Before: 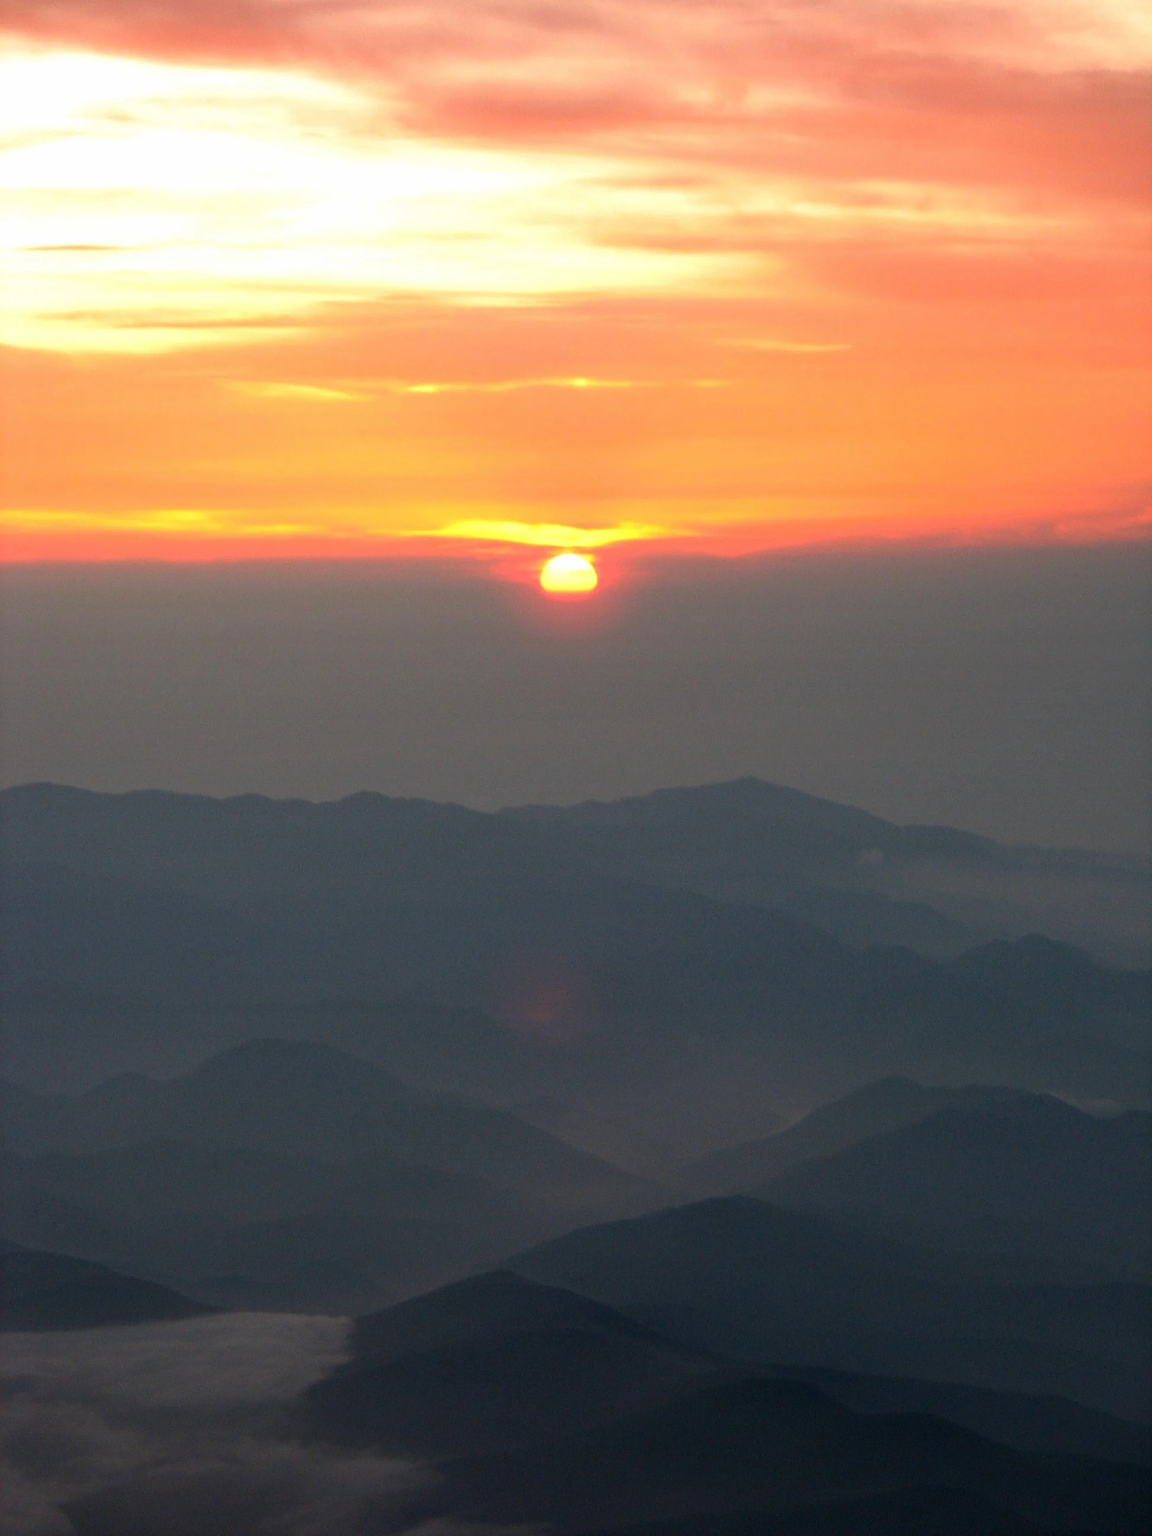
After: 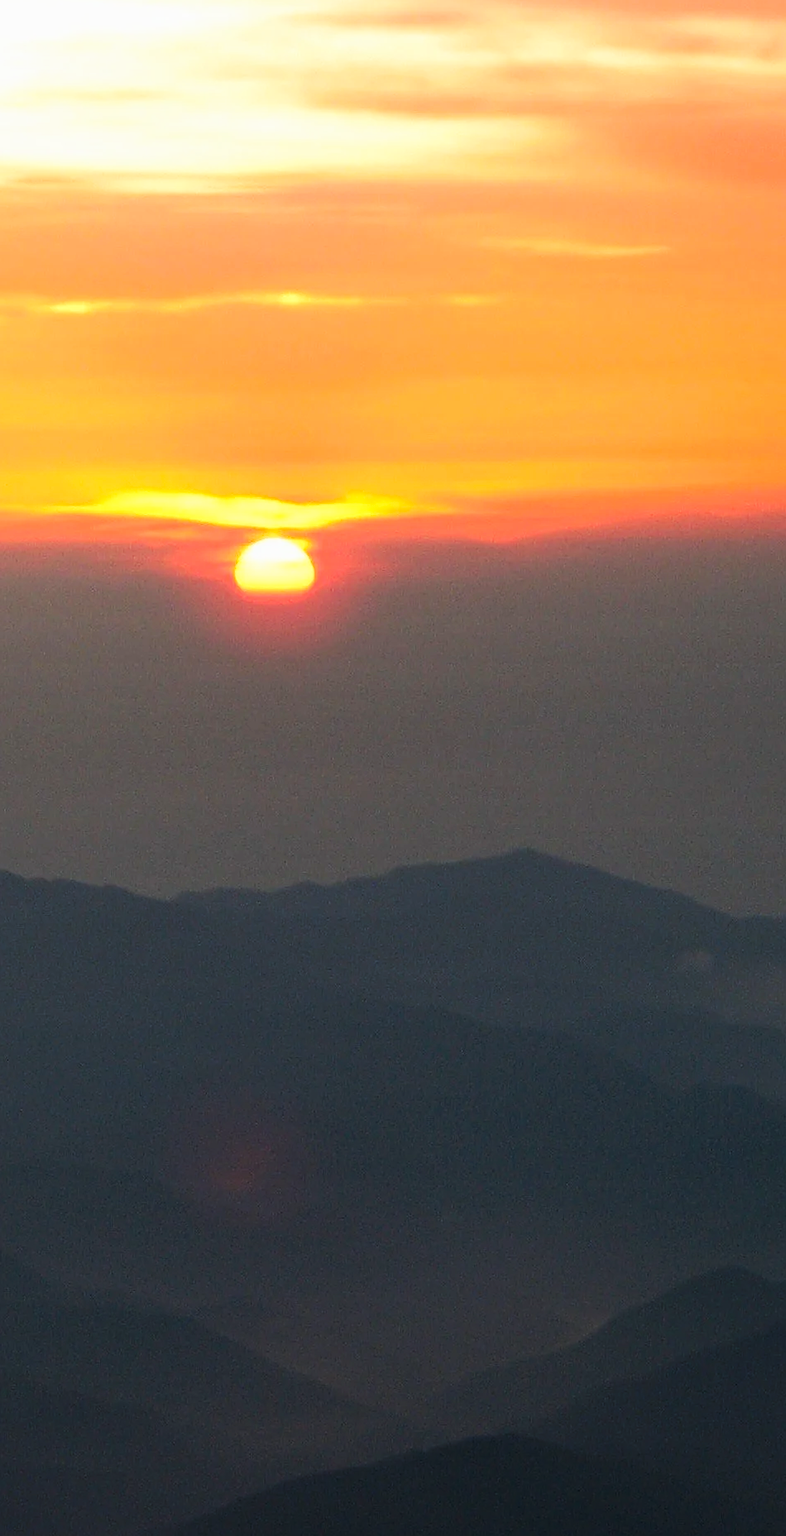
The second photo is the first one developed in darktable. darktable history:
crop: left 32.323%, top 10.968%, right 18.72%, bottom 17.352%
exposure: exposure -0.043 EV, compensate highlight preservation false
sharpen: amount 0.499
tone curve: curves: ch0 [(0, 0) (0.003, 0.009) (0.011, 0.013) (0.025, 0.019) (0.044, 0.029) (0.069, 0.04) (0.1, 0.053) (0.136, 0.08) (0.177, 0.114) (0.224, 0.151) (0.277, 0.207) (0.335, 0.267) (0.399, 0.35) (0.468, 0.442) (0.543, 0.545) (0.623, 0.656) (0.709, 0.752) (0.801, 0.843) (0.898, 0.932) (1, 1)], preserve colors none
